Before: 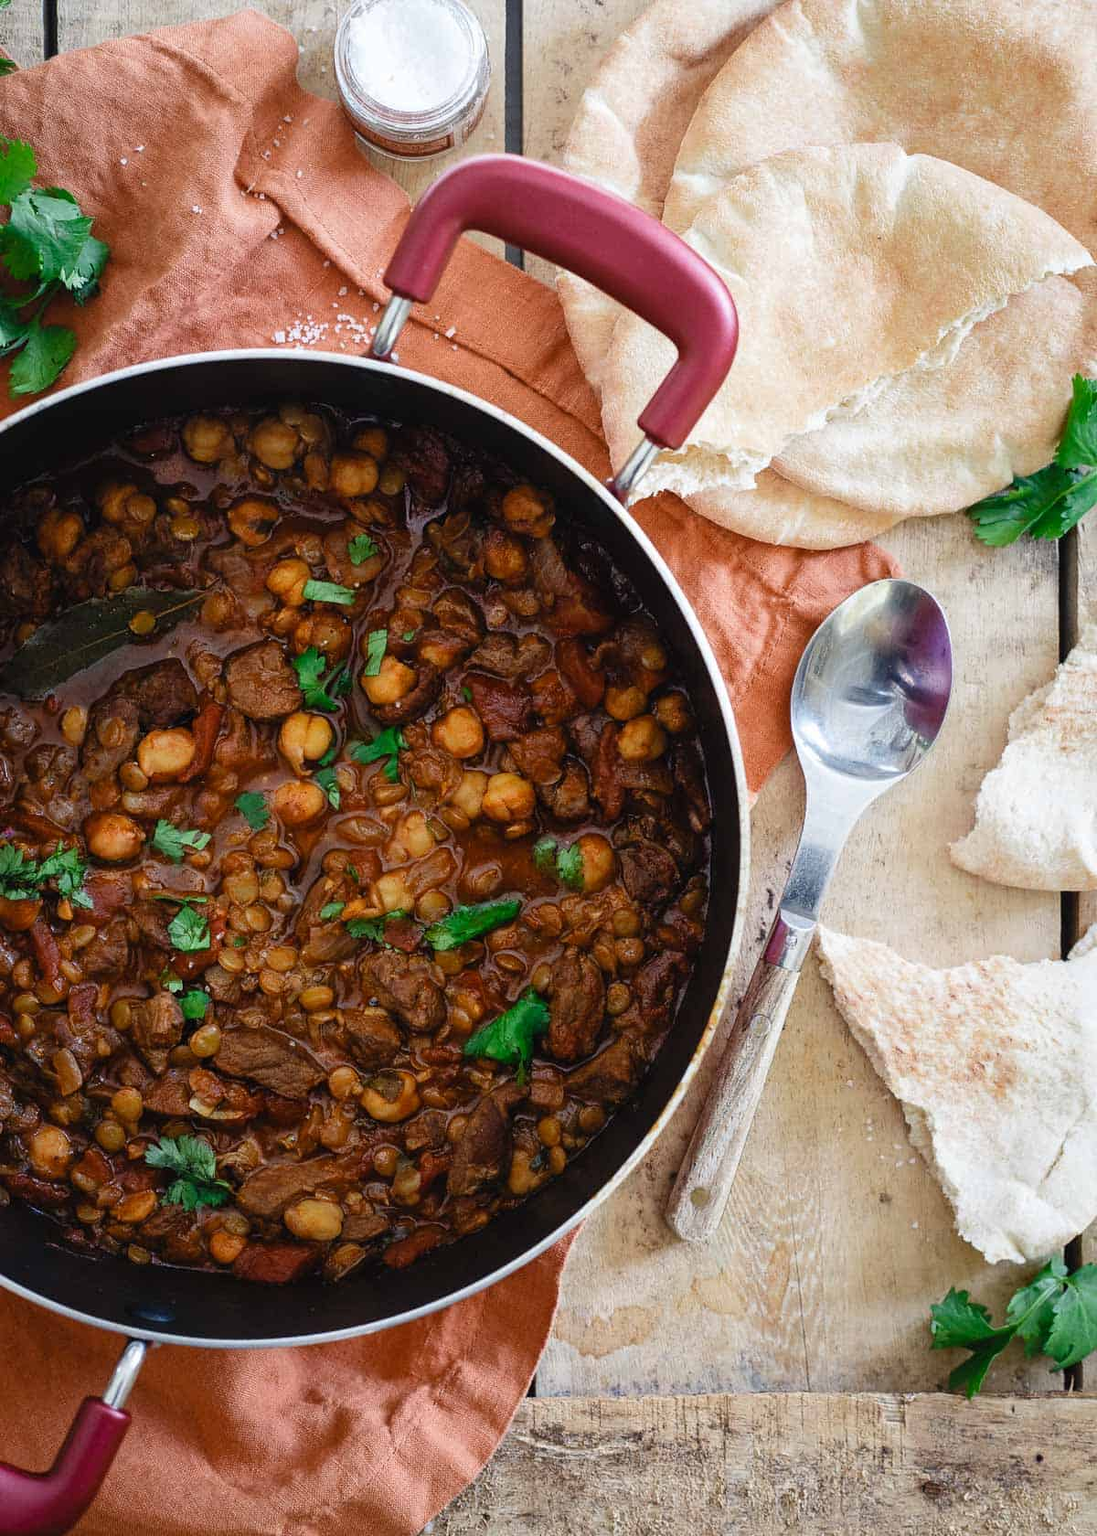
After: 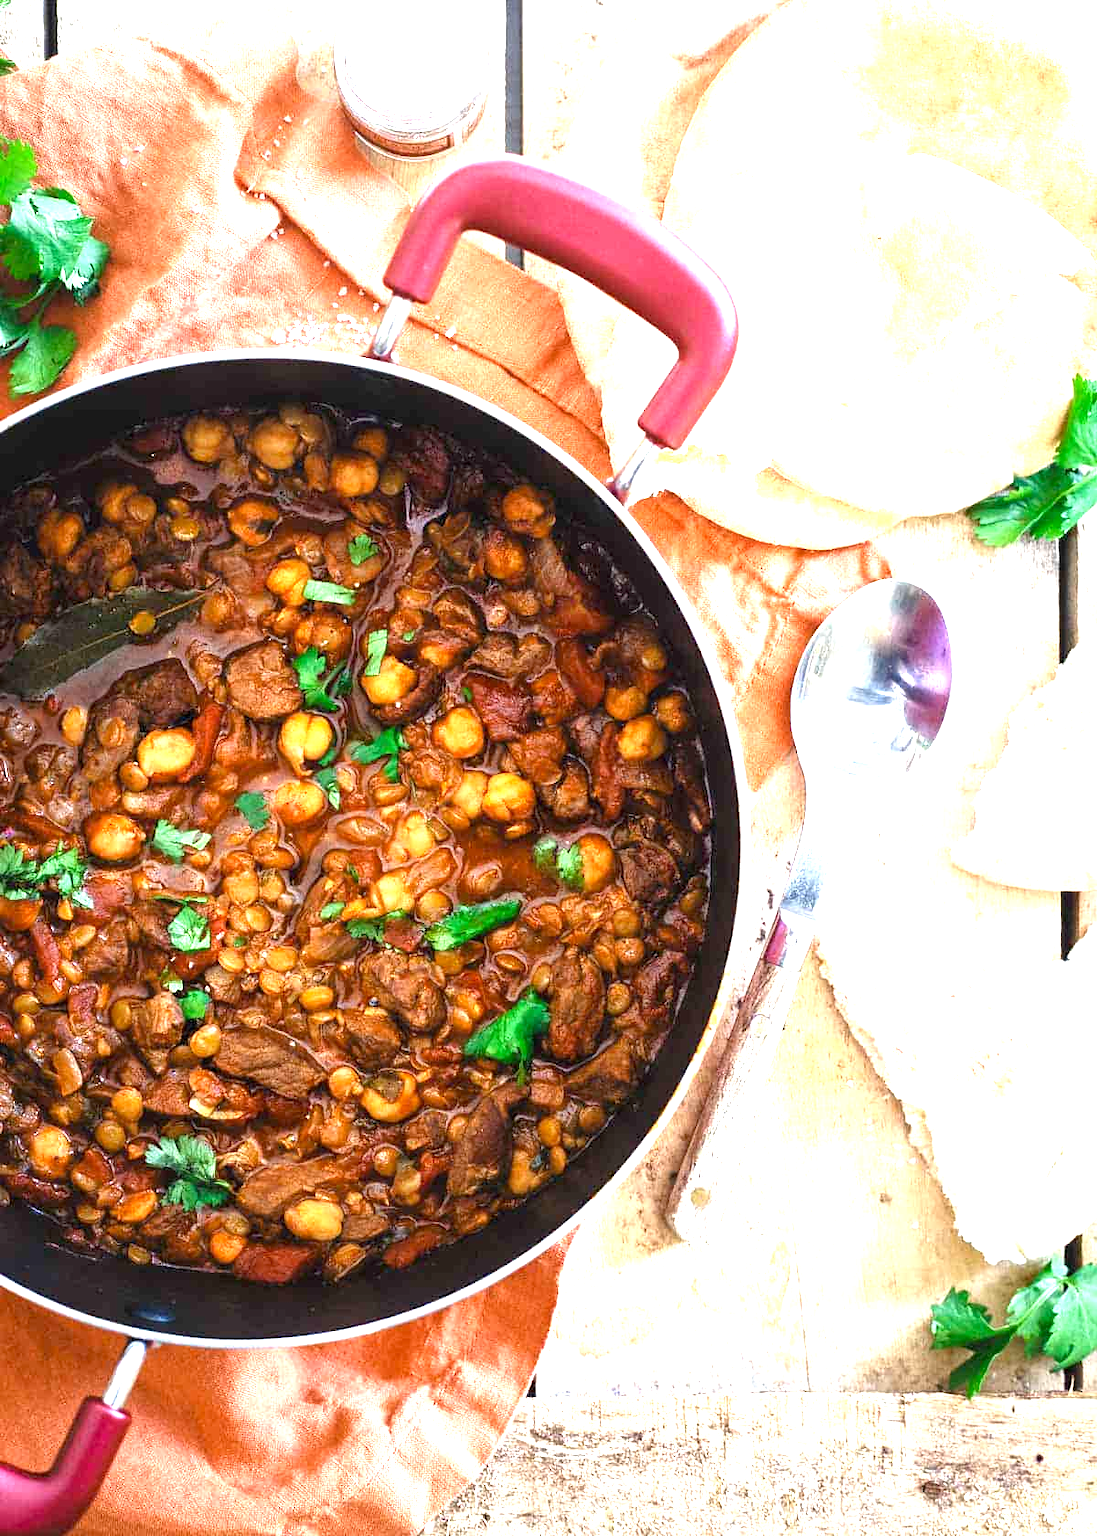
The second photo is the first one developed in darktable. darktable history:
exposure: black level correction 0.001, exposure 1.857 EV, compensate highlight preservation false
